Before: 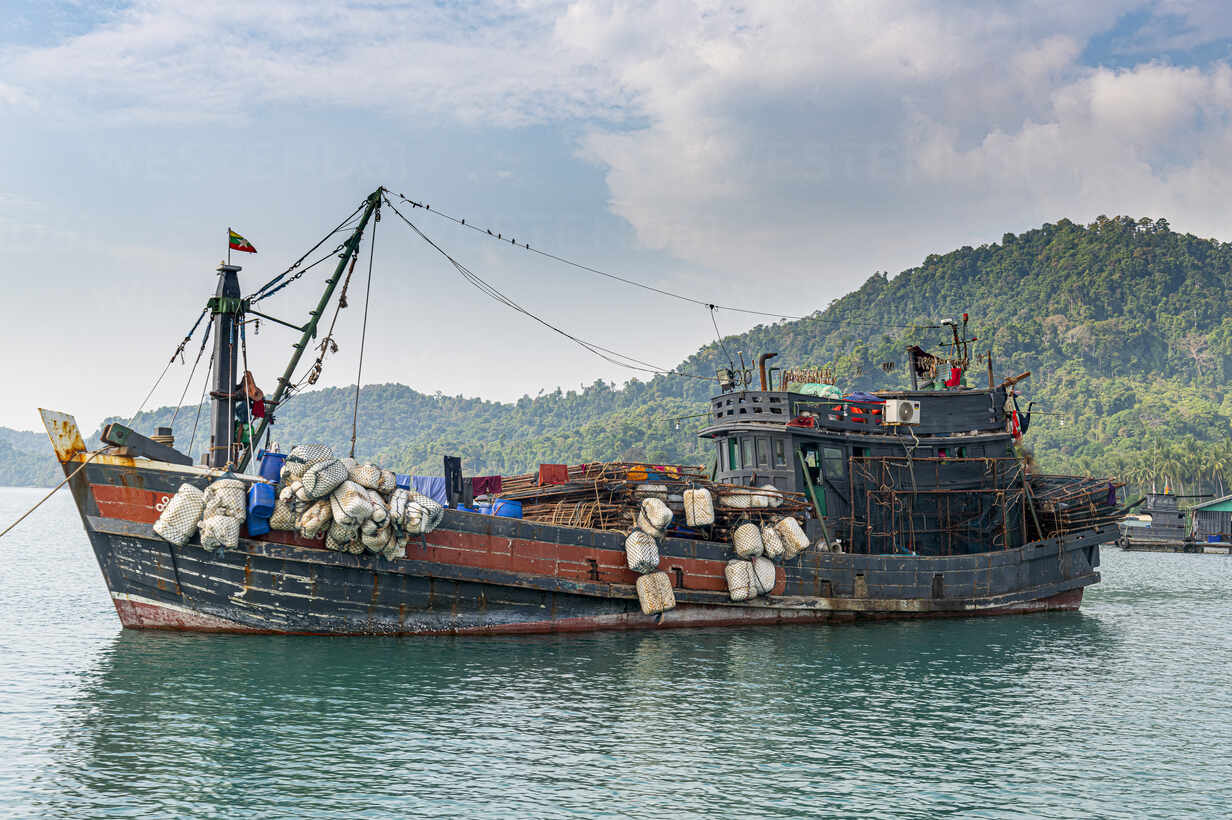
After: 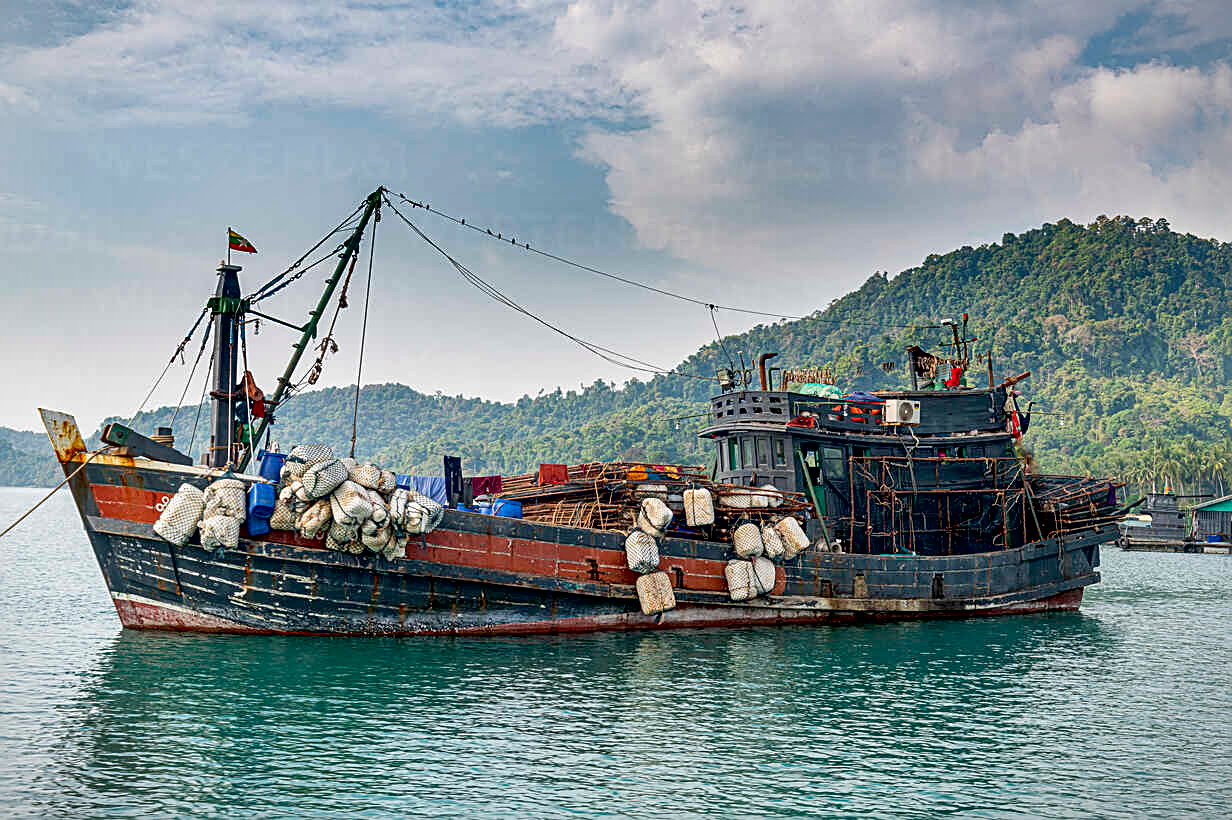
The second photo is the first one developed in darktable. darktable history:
local contrast: mode bilateral grid, contrast 20, coarseness 50, detail 120%, midtone range 0.2
vignetting: fall-off start 100%, brightness -0.282, width/height ratio 1.31
sharpen: on, module defaults
contrast brightness saturation: contrast -0.02, brightness -0.01, saturation 0.03
exposure: black level correction 0.01, exposure 0.011 EV, compensate highlight preservation false
shadows and highlights: soften with gaussian
